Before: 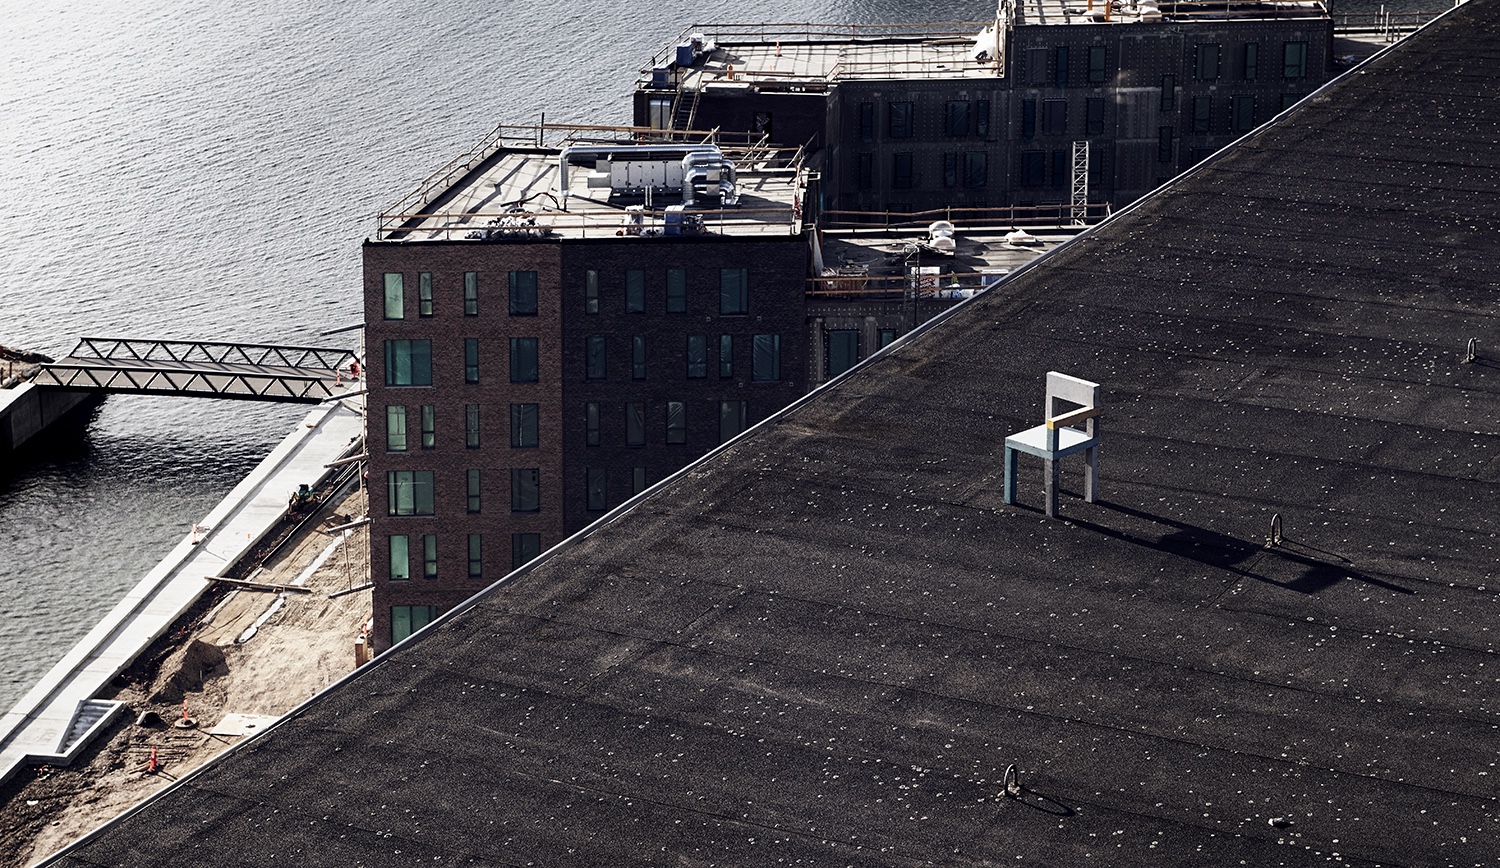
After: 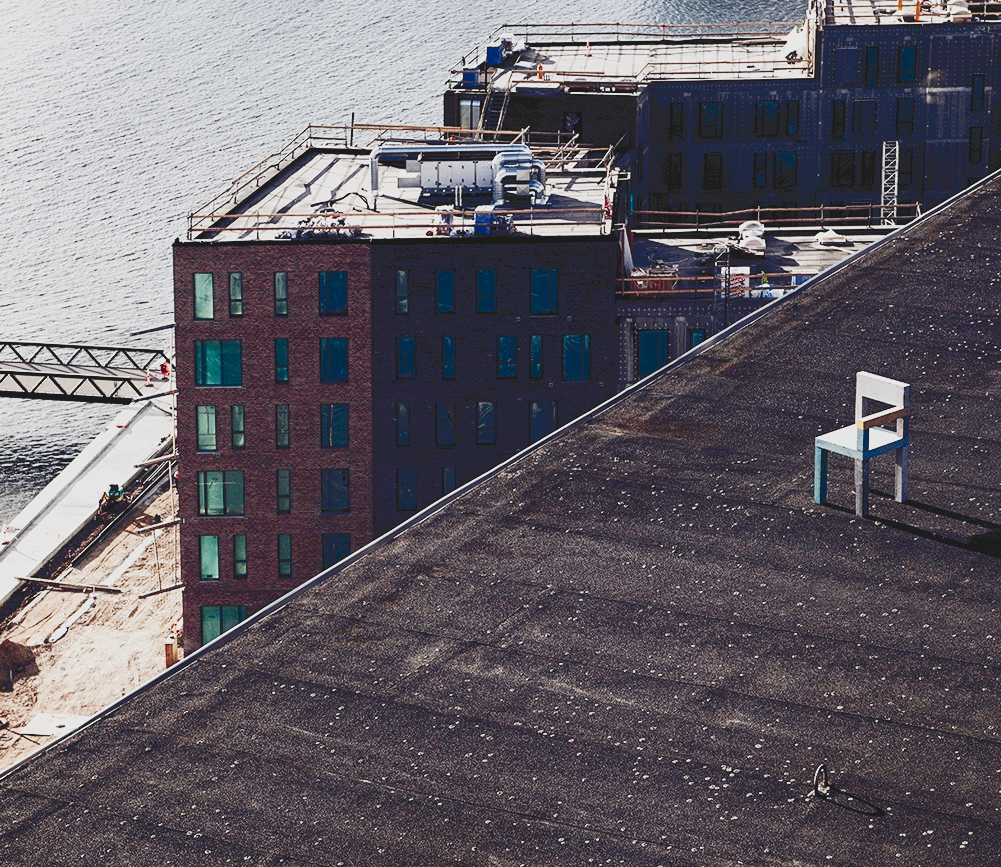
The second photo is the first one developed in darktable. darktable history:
tone curve: curves: ch0 [(0, 0) (0.003, 0.156) (0.011, 0.156) (0.025, 0.161) (0.044, 0.164) (0.069, 0.178) (0.1, 0.201) (0.136, 0.229) (0.177, 0.263) (0.224, 0.301) (0.277, 0.355) (0.335, 0.415) (0.399, 0.48) (0.468, 0.561) (0.543, 0.647) (0.623, 0.735) (0.709, 0.819) (0.801, 0.893) (0.898, 0.953) (1, 1)], color space Lab, linked channels, preserve colors none
crop and rotate: left 12.681%, right 20.56%
exposure: black level correction 0, exposure 0.2 EV, compensate highlight preservation false
filmic rgb: black relative exposure -7.65 EV, white relative exposure 4.56 EV, hardness 3.61, contrast 0.997, preserve chrominance no, color science v5 (2021), contrast in shadows safe, contrast in highlights safe
